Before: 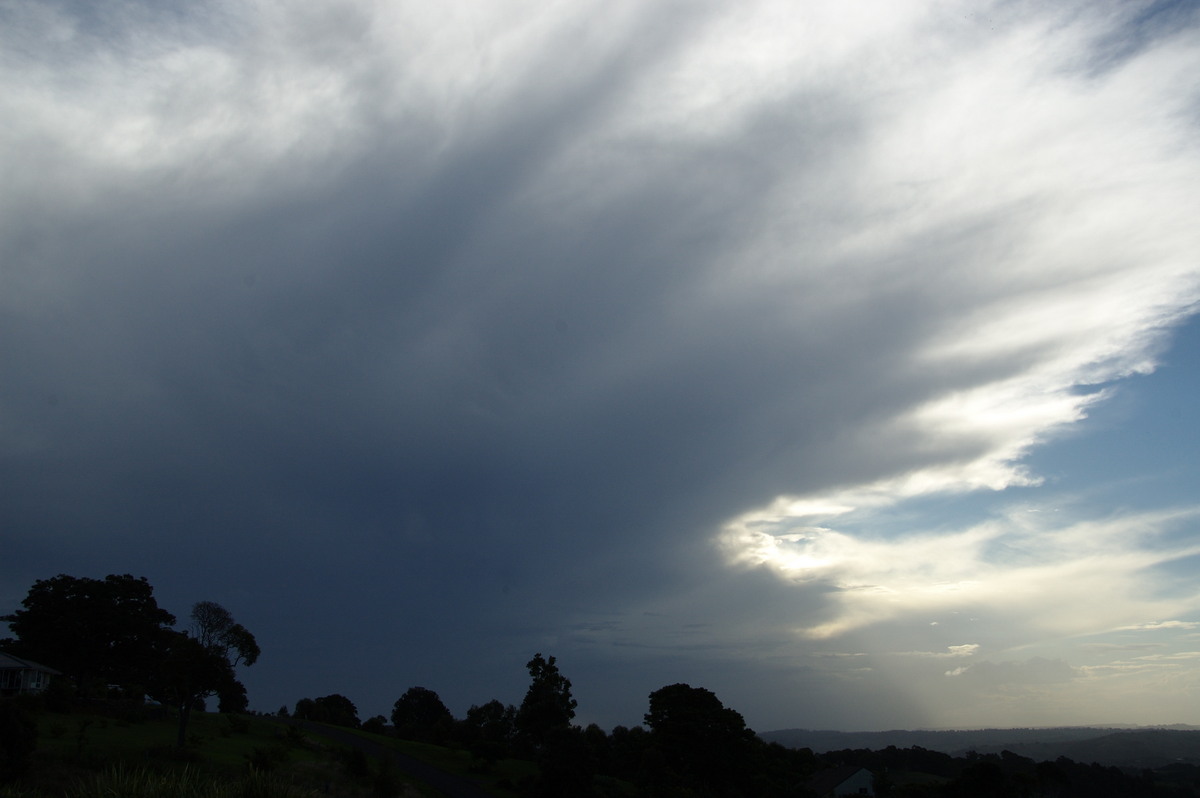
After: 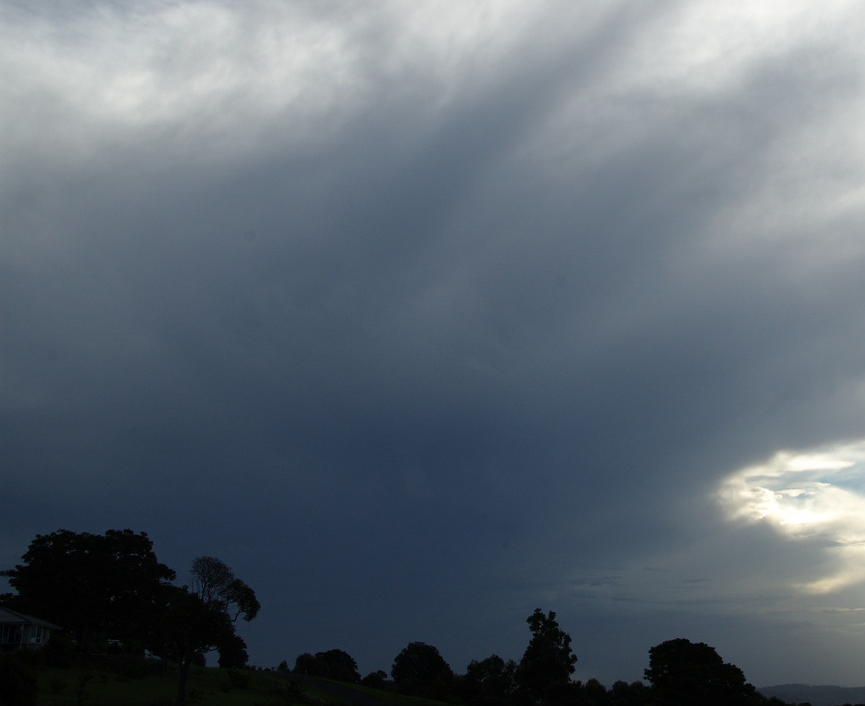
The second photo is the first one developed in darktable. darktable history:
crop: top 5.745%, right 27.848%, bottom 5.719%
